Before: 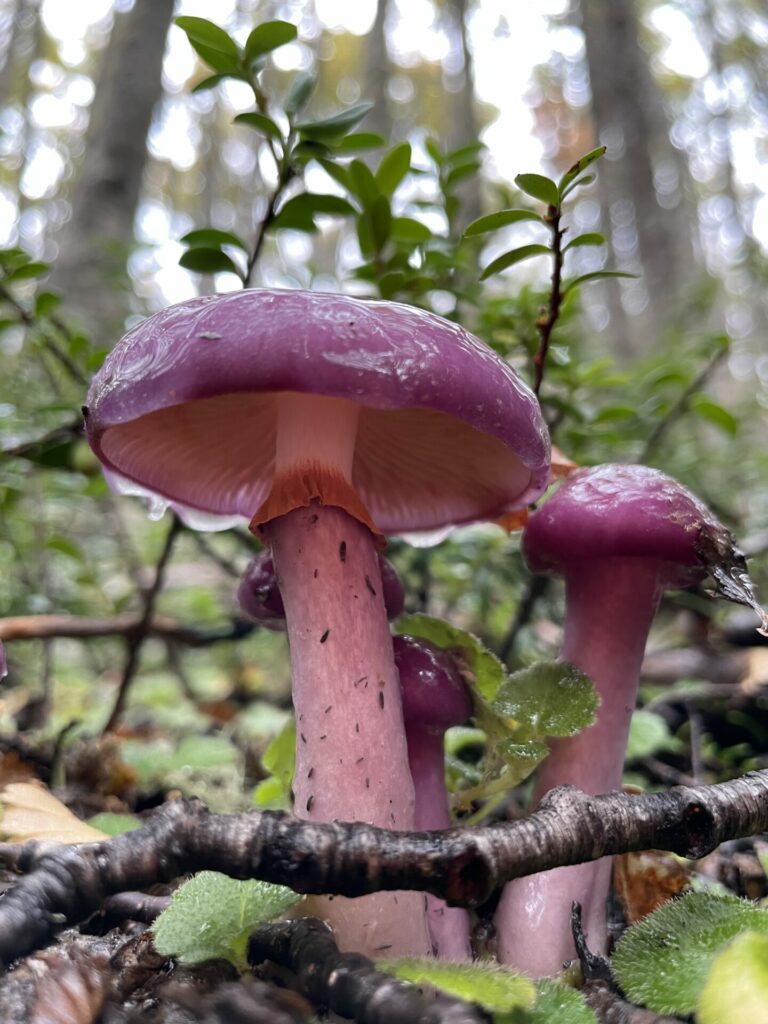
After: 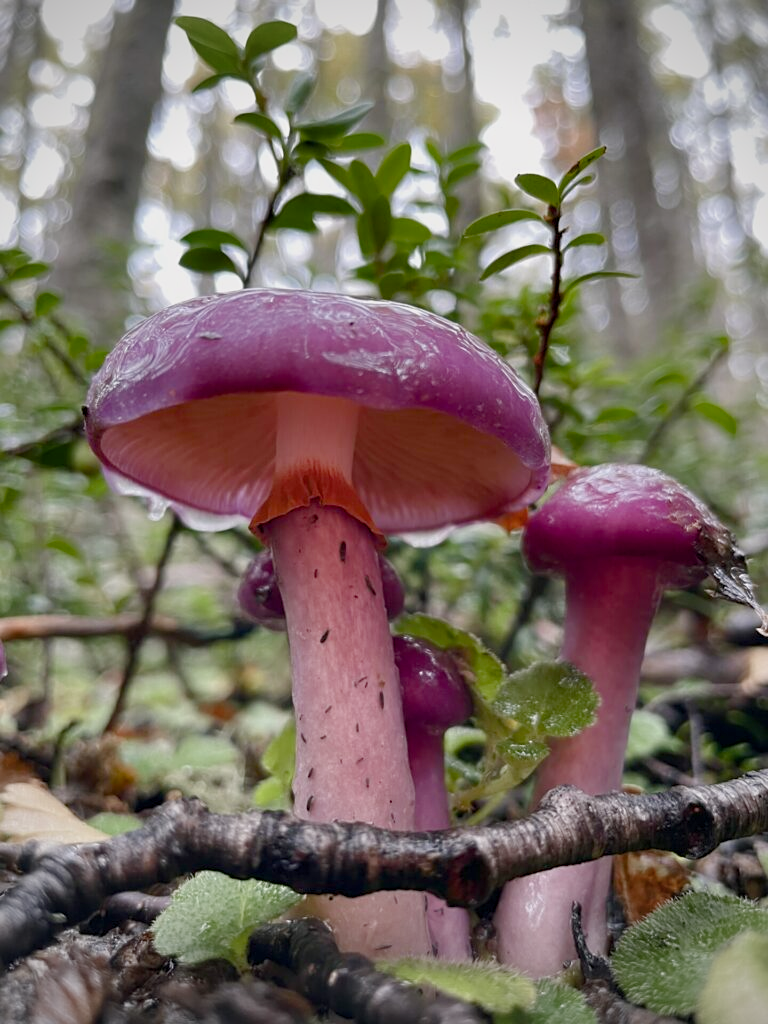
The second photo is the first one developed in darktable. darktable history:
sharpen: amount 0.2
color balance rgb: shadows lift › chroma 1%, shadows lift › hue 113°, highlights gain › chroma 0.2%, highlights gain › hue 333°, perceptual saturation grading › global saturation 20%, perceptual saturation grading › highlights -50%, perceptual saturation grading › shadows 25%, contrast -10%
vignetting: on, module defaults
